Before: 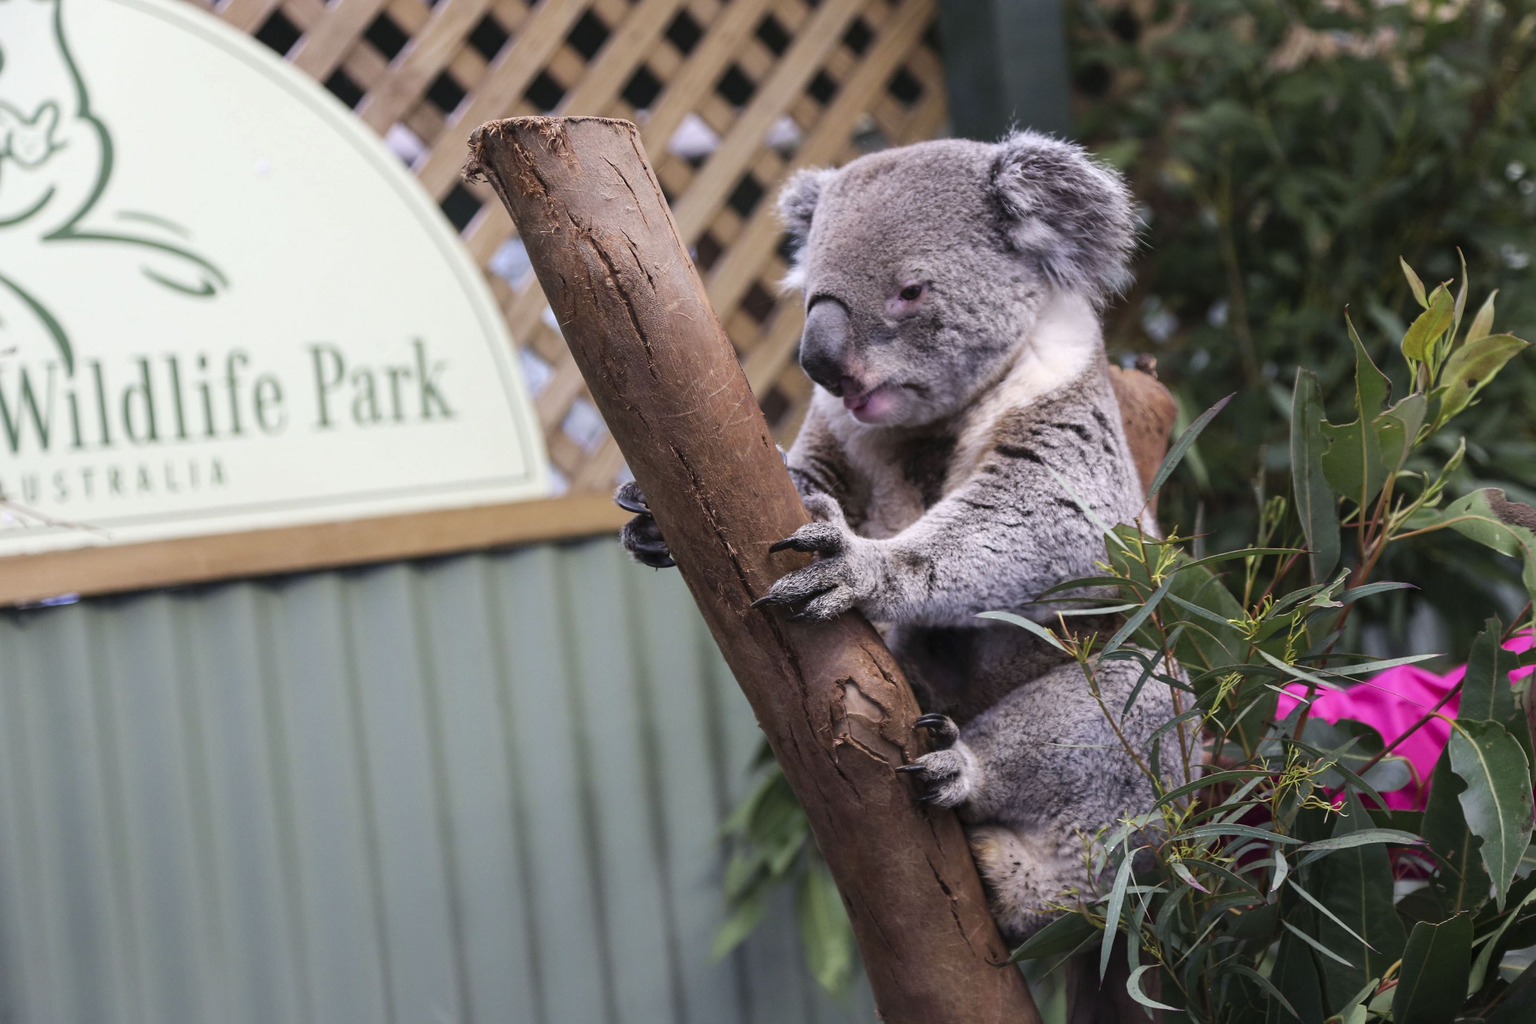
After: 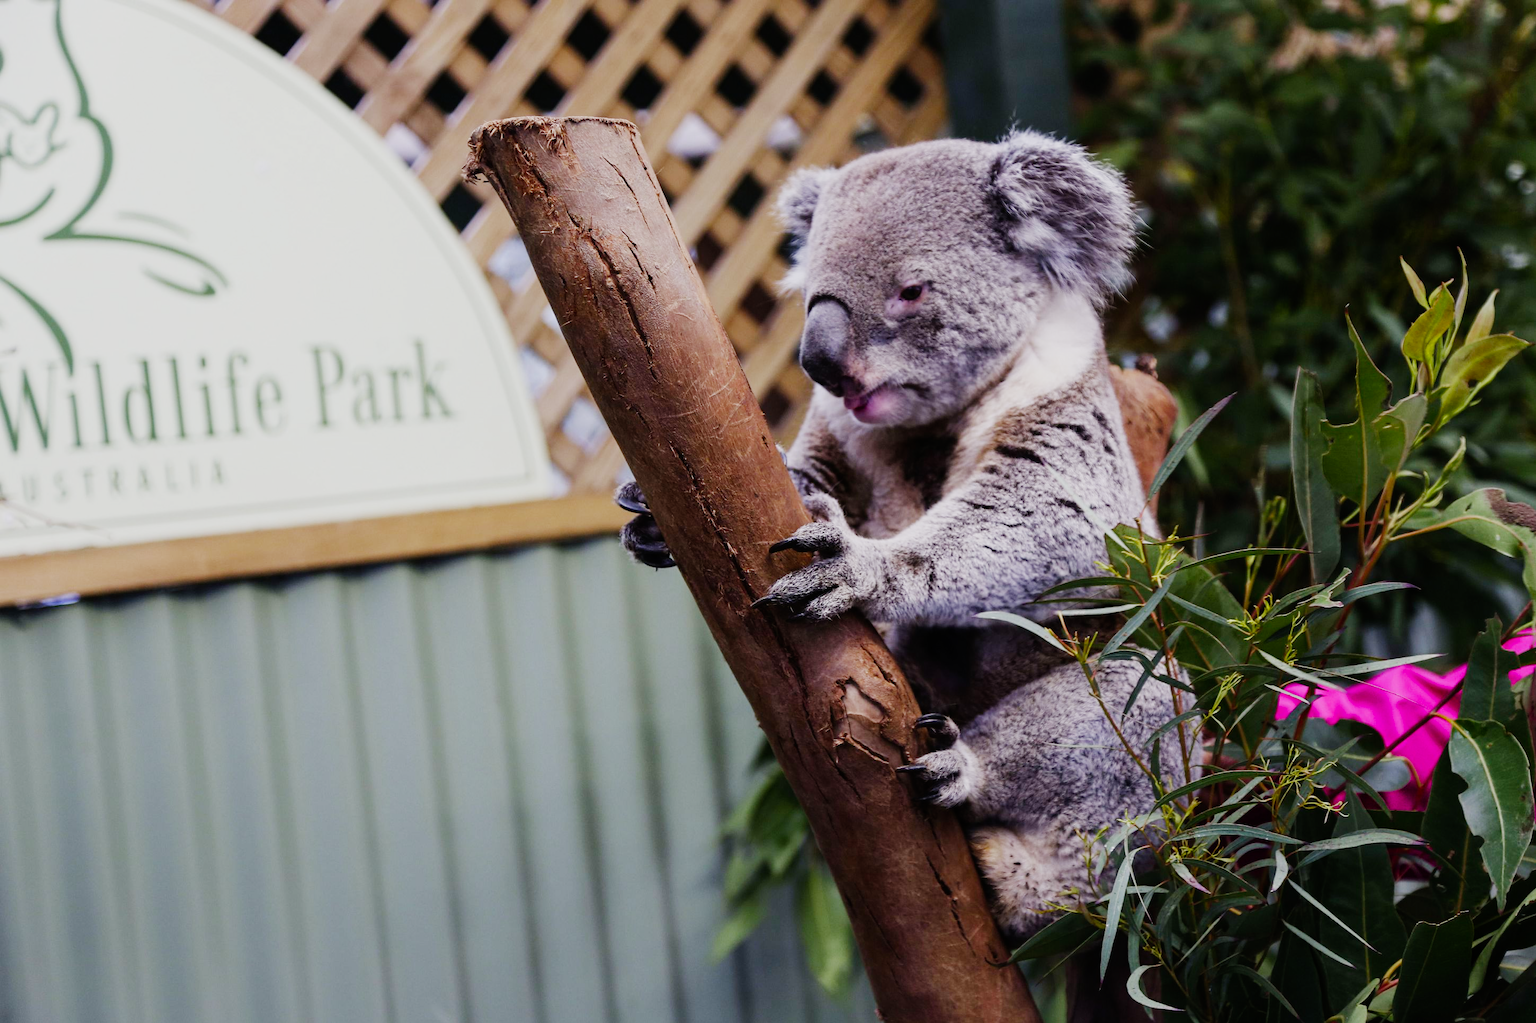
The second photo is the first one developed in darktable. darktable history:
color balance rgb: perceptual saturation grading › global saturation 35%, perceptual saturation grading › highlights -30%, perceptual saturation grading › shadows 35%, perceptual brilliance grading › global brilliance 3%, perceptual brilliance grading › highlights -3%, perceptual brilliance grading › shadows 3%
sigmoid: contrast 1.7, skew -0.2, preserve hue 0%, red attenuation 0.1, red rotation 0.035, green attenuation 0.1, green rotation -0.017, blue attenuation 0.15, blue rotation -0.052, base primaries Rec2020
